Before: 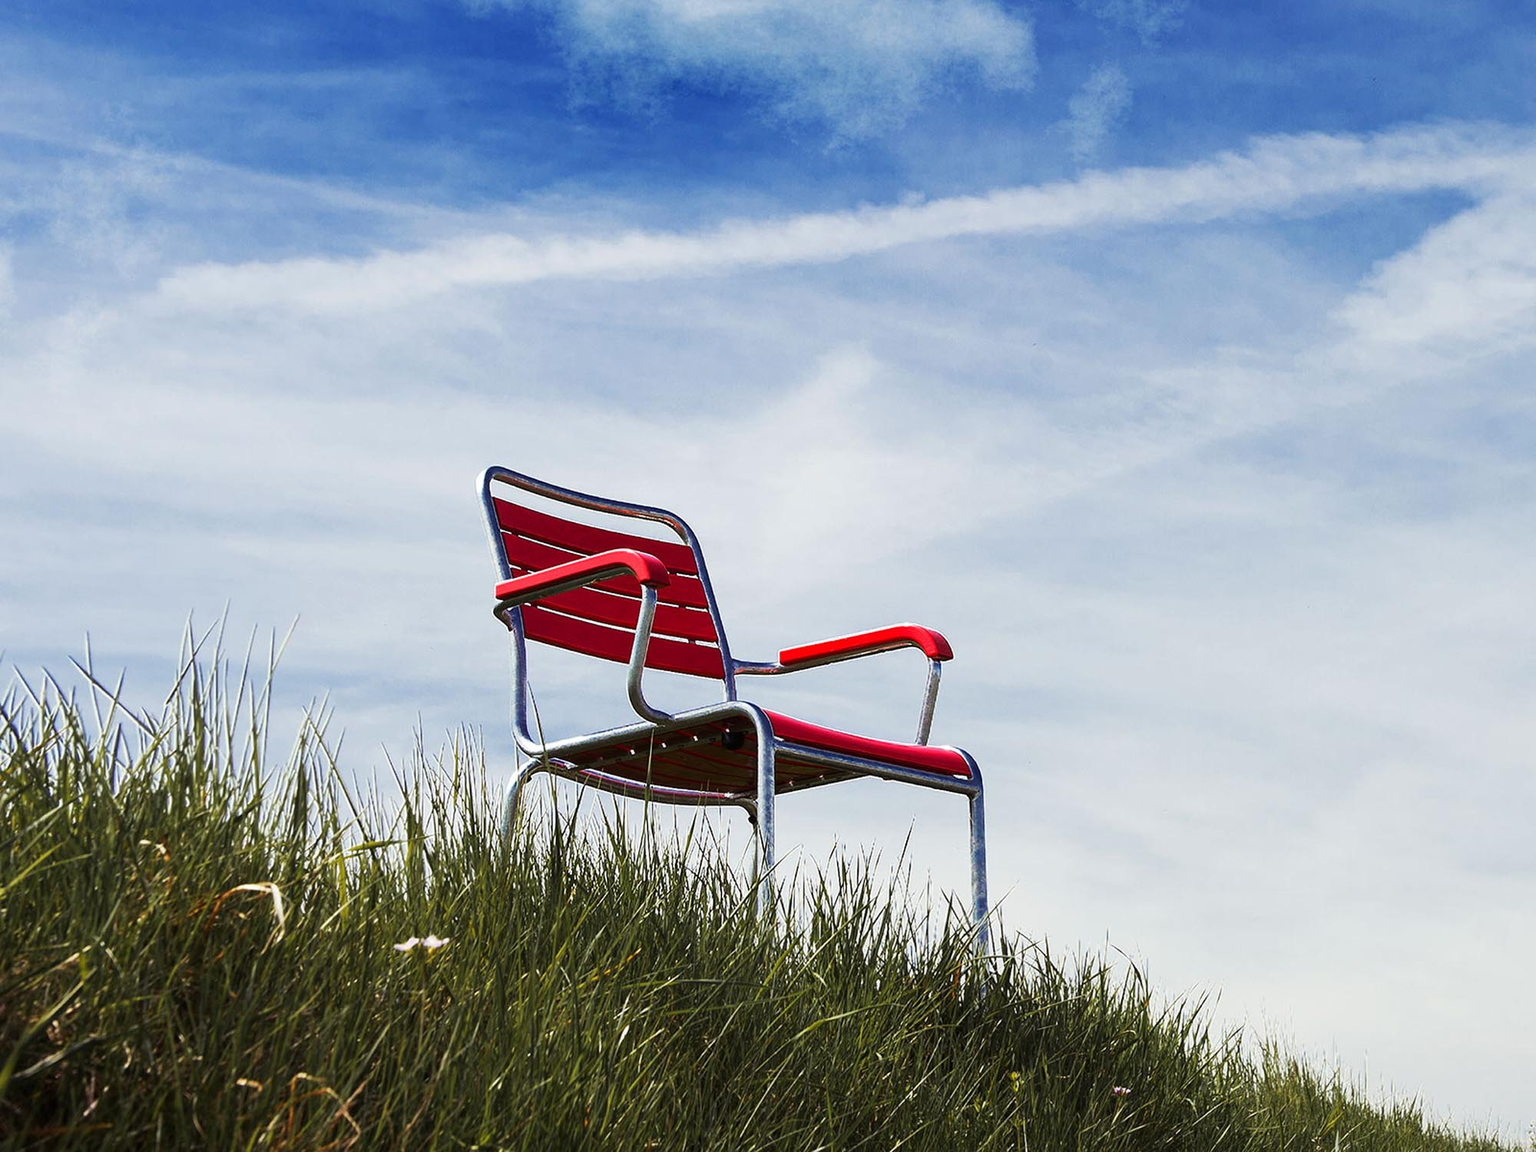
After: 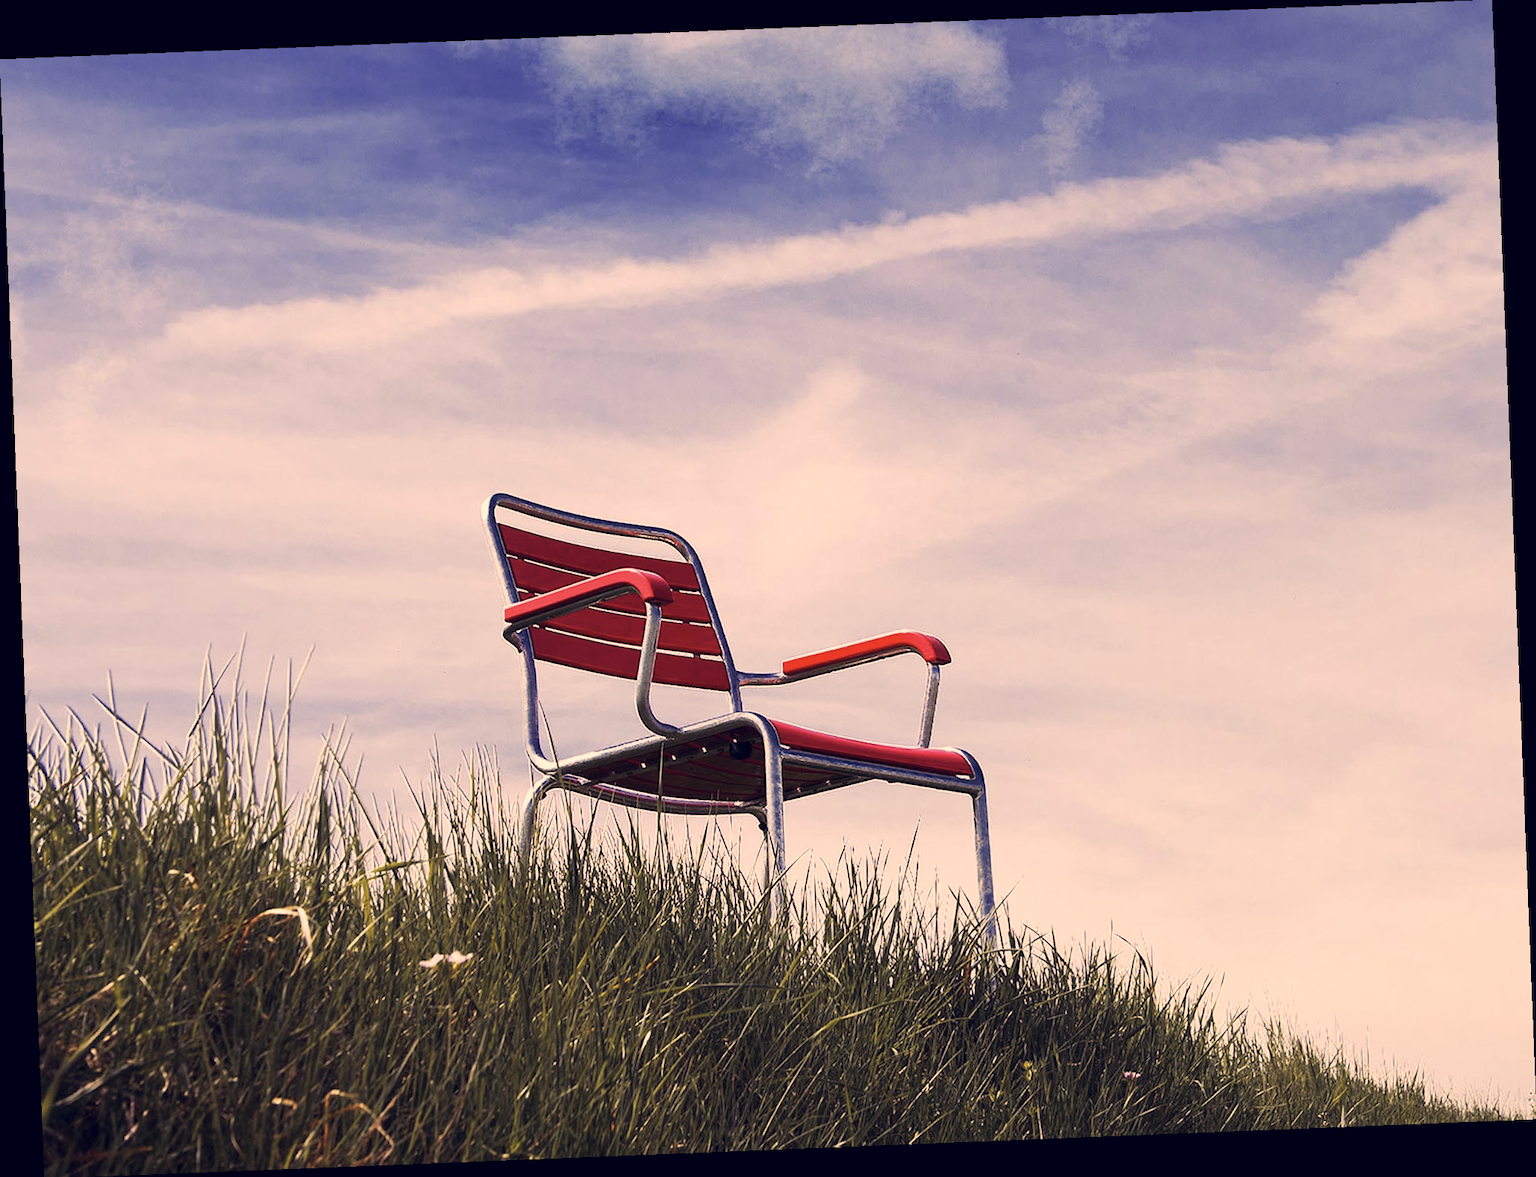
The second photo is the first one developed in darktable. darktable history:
rotate and perspective: rotation -2.29°, automatic cropping off
color correction: highlights a* 19.59, highlights b* 27.49, shadows a* 3.46, shadows b* -17.28, saturation 0.73
